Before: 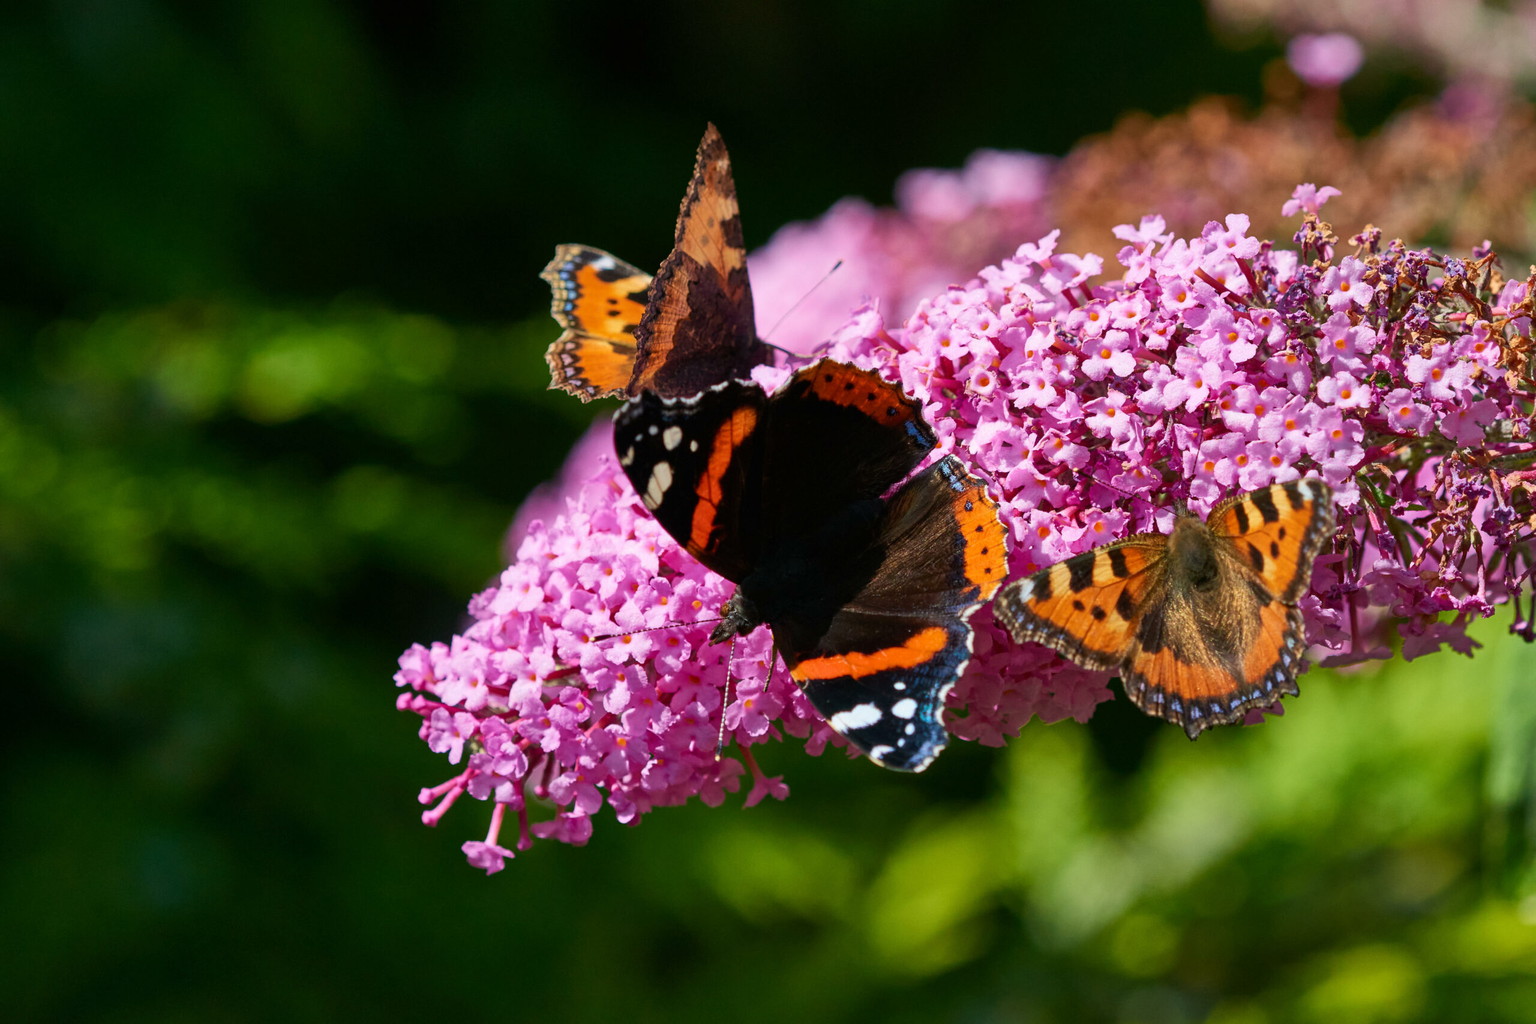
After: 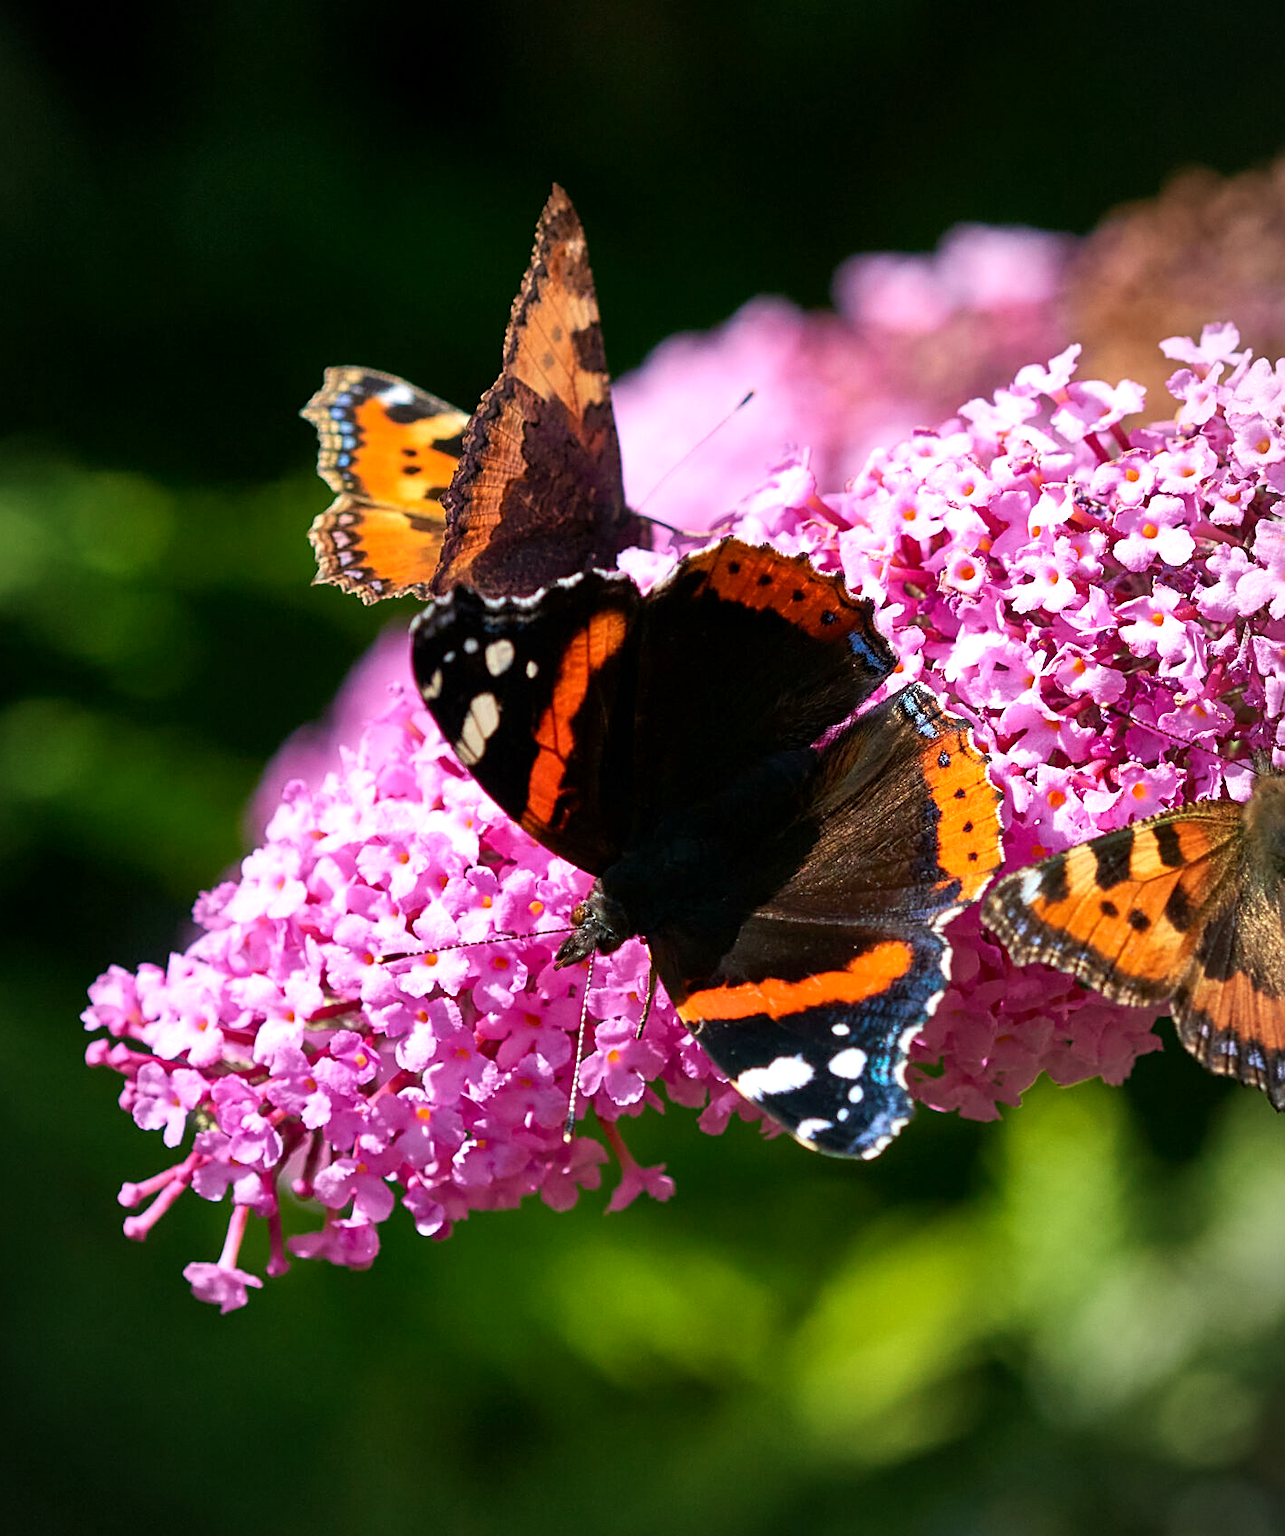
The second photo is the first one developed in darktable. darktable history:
exposure: black level correction 0.001, exposure 0.5 EV, compensate highlight preservation false
vignetting: fall-off start 81.72%, fall-off radius 61.52%, automatic ratio true, width/height ratio 1.418
sharpen: on, module defaults
crop: left 22.121%, right 22.072%, bottom 0.007%
